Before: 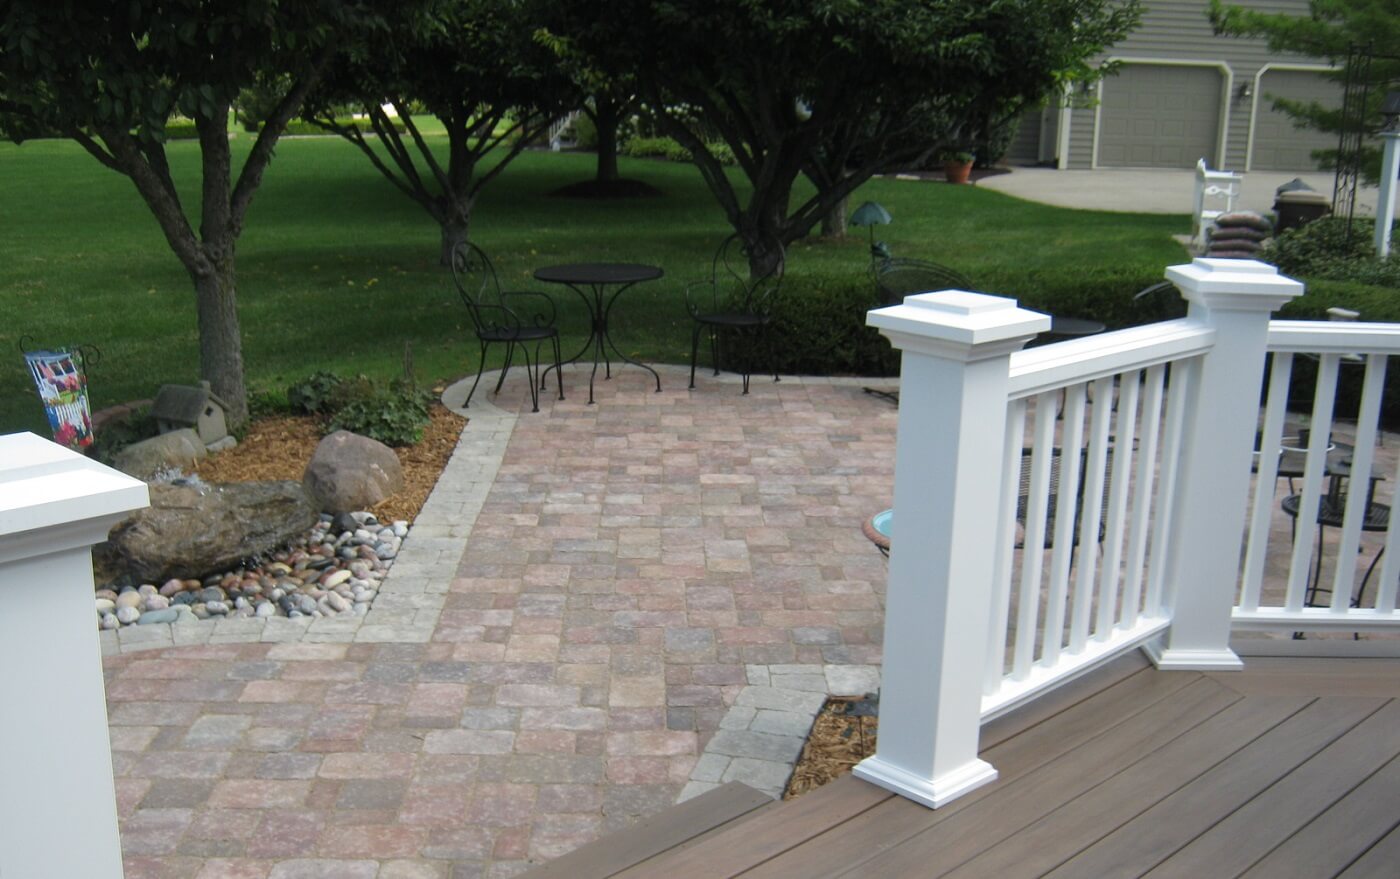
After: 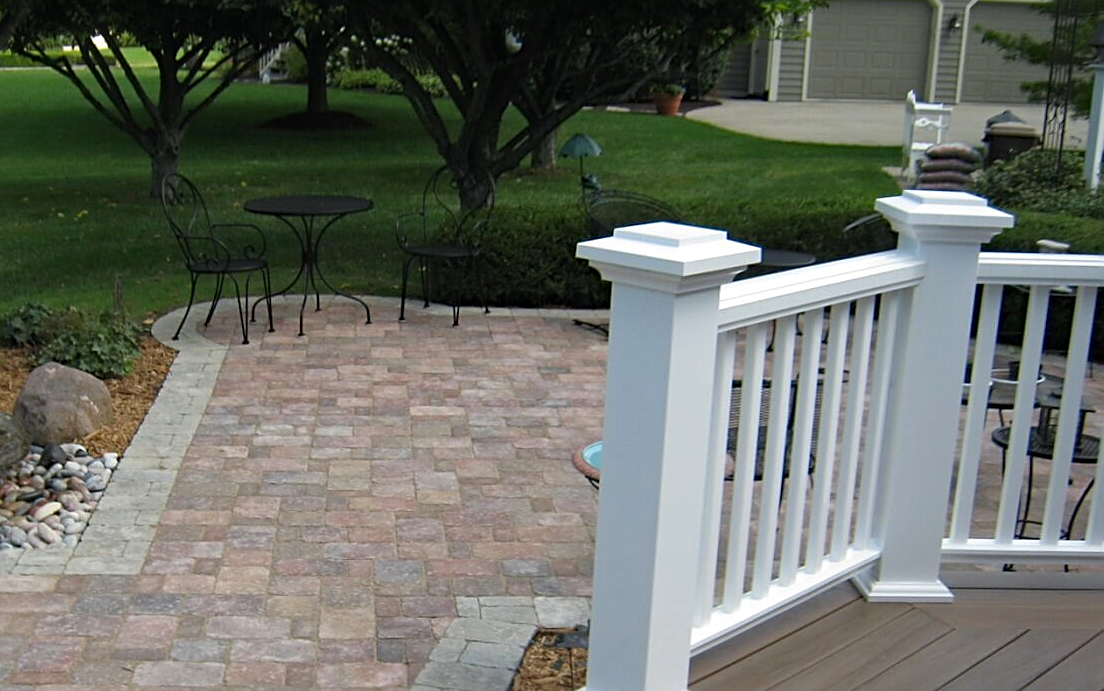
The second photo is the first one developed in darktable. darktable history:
crop and rotate: left 20.74%, top 7.912%, right 0.375%, bottom 13.378%
haze removal: compatibility mode true, adaptive false
sharpen: on, module defaults
